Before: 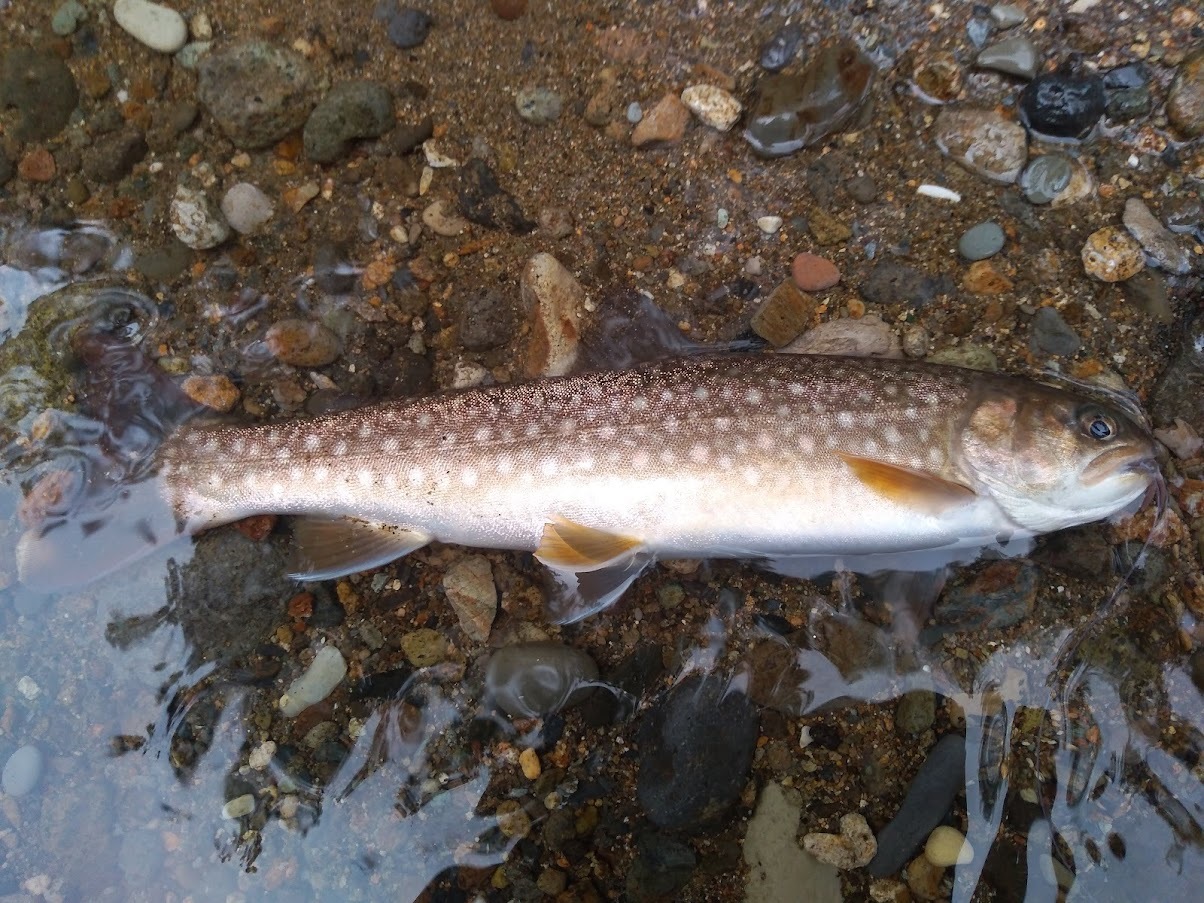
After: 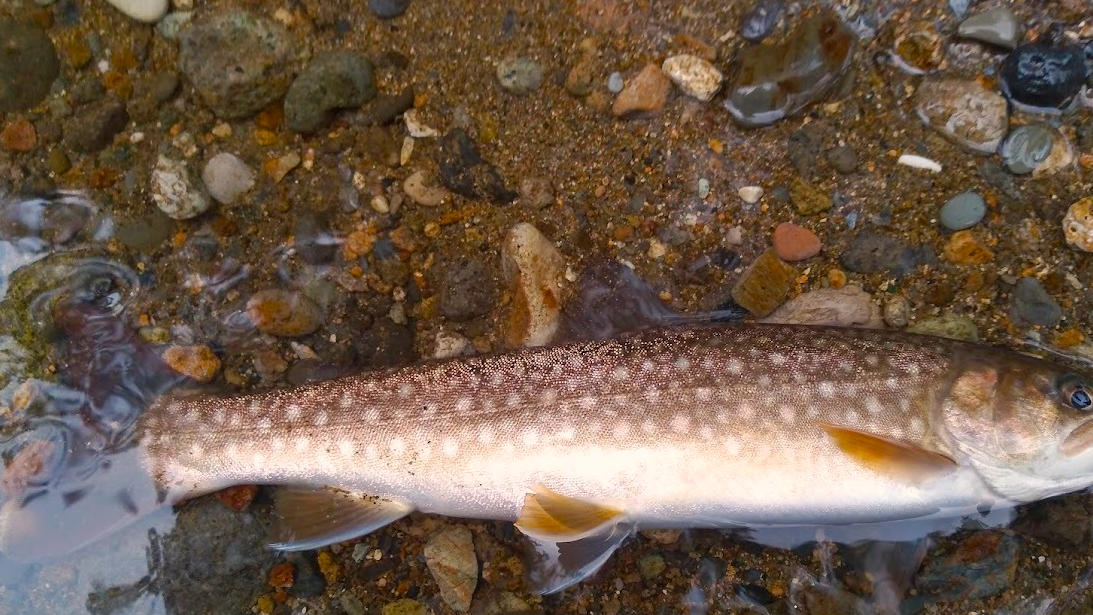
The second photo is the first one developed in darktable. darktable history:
crop: left 1.58%, top 3.354%, right 7.557%, bottom 28.431%
color balance rgb: highlights gain › chroma 2.902%, highlights gain › hue 60.75°, perceptual saturation grading › global saturation 20%, perceptual saturation grading › highlights -25.704%, perceptual saturation grading › shadows 23.901%, global vibrance 20%
